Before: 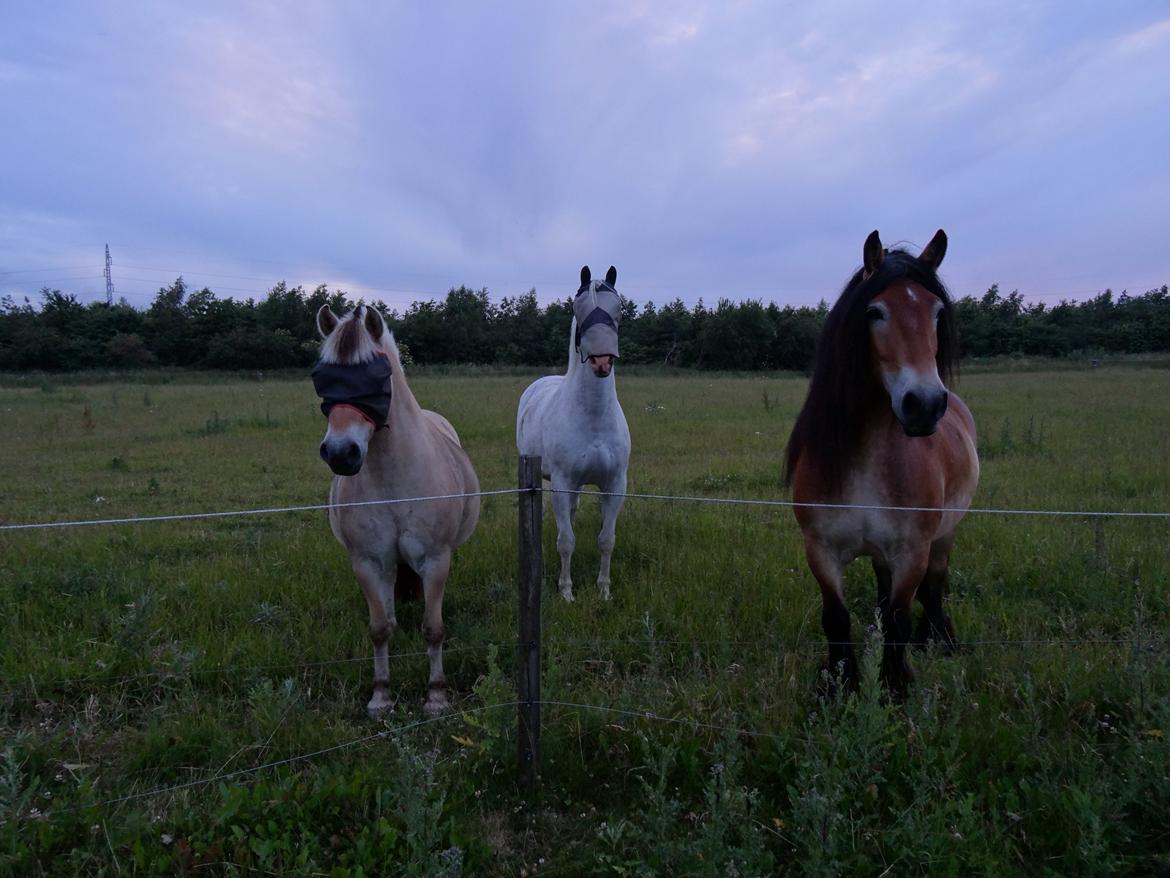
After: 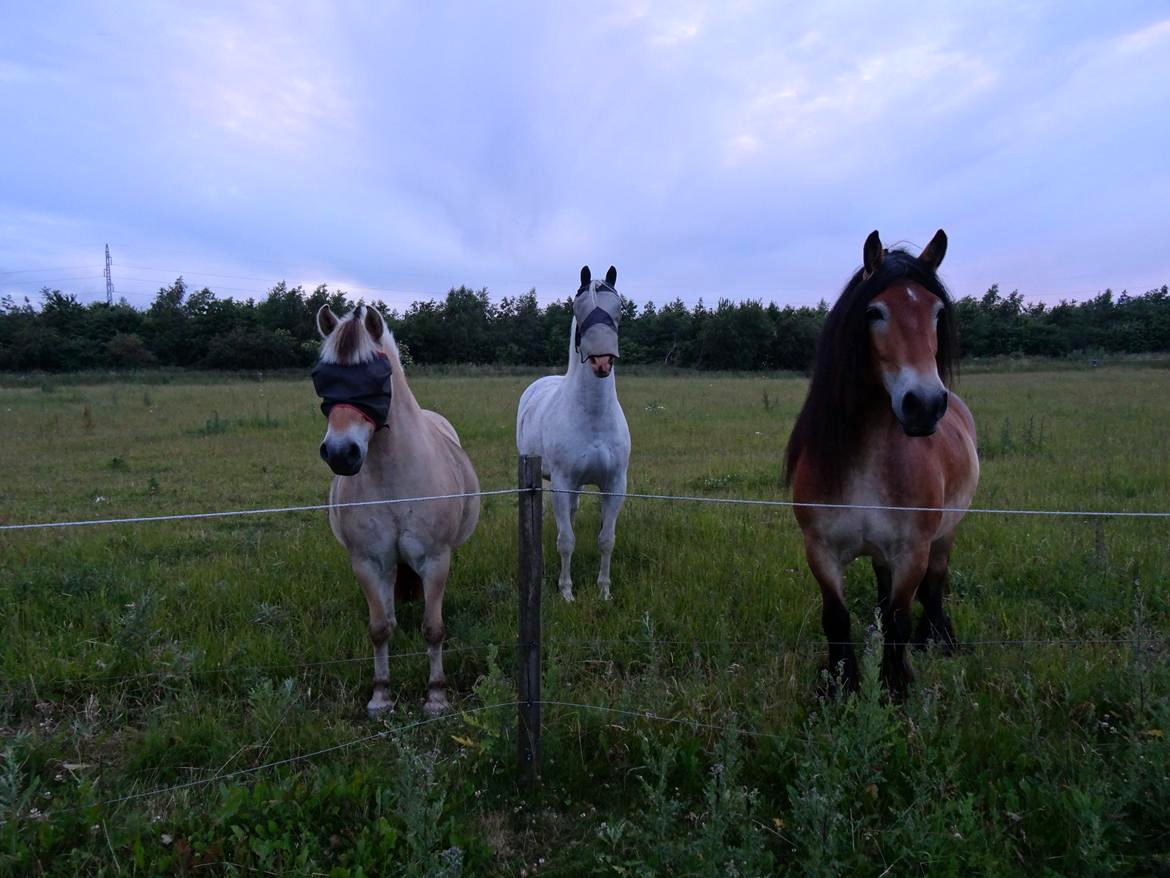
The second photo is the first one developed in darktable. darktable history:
levels: mode automatic, levels [0.721, 0.937, 0.997]
